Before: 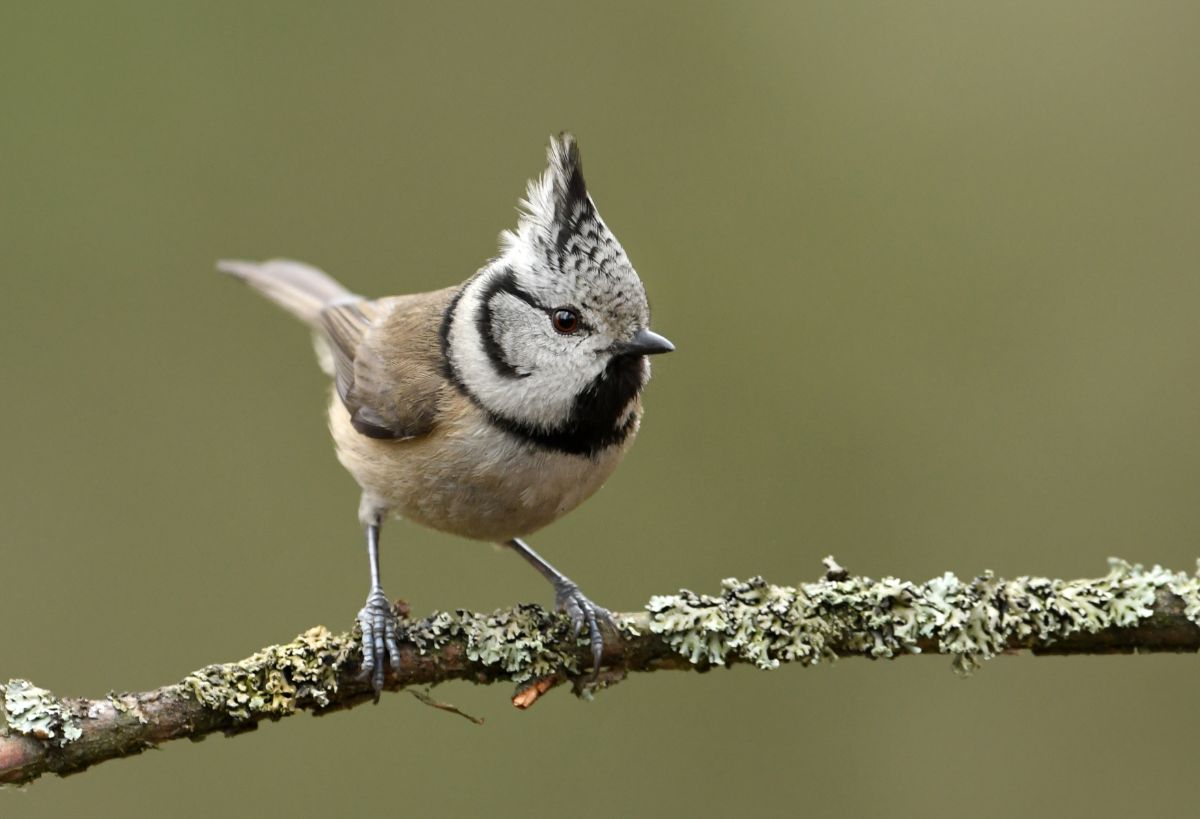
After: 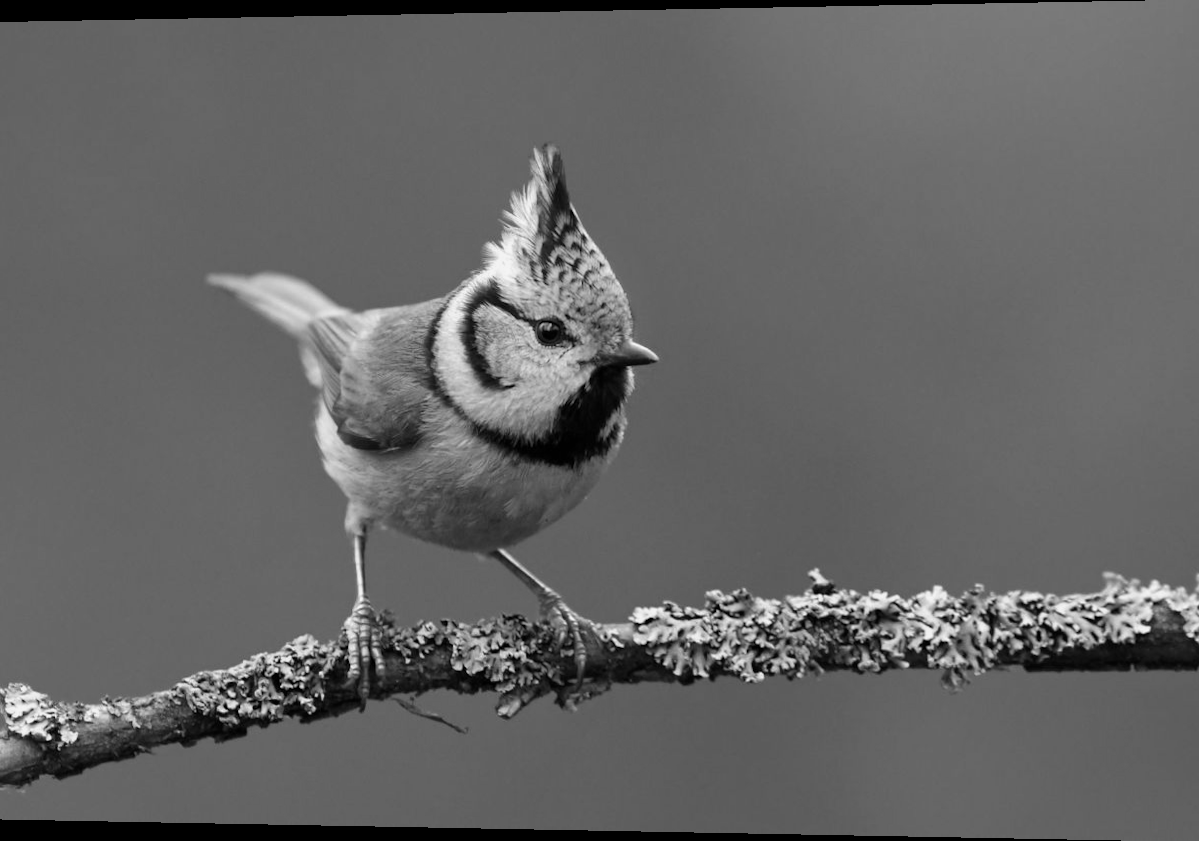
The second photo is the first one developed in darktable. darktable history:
rotate and perspective: lens shift (horizontal) -0.055, automatic cropping off
color calibration: output gray [0.246, 0.254, 0.501, 0], gray › normalize channels true, illuminant same as pipeline (D50), adaptation XYZ, x 0.346, y 0.359, gamut compression 0
